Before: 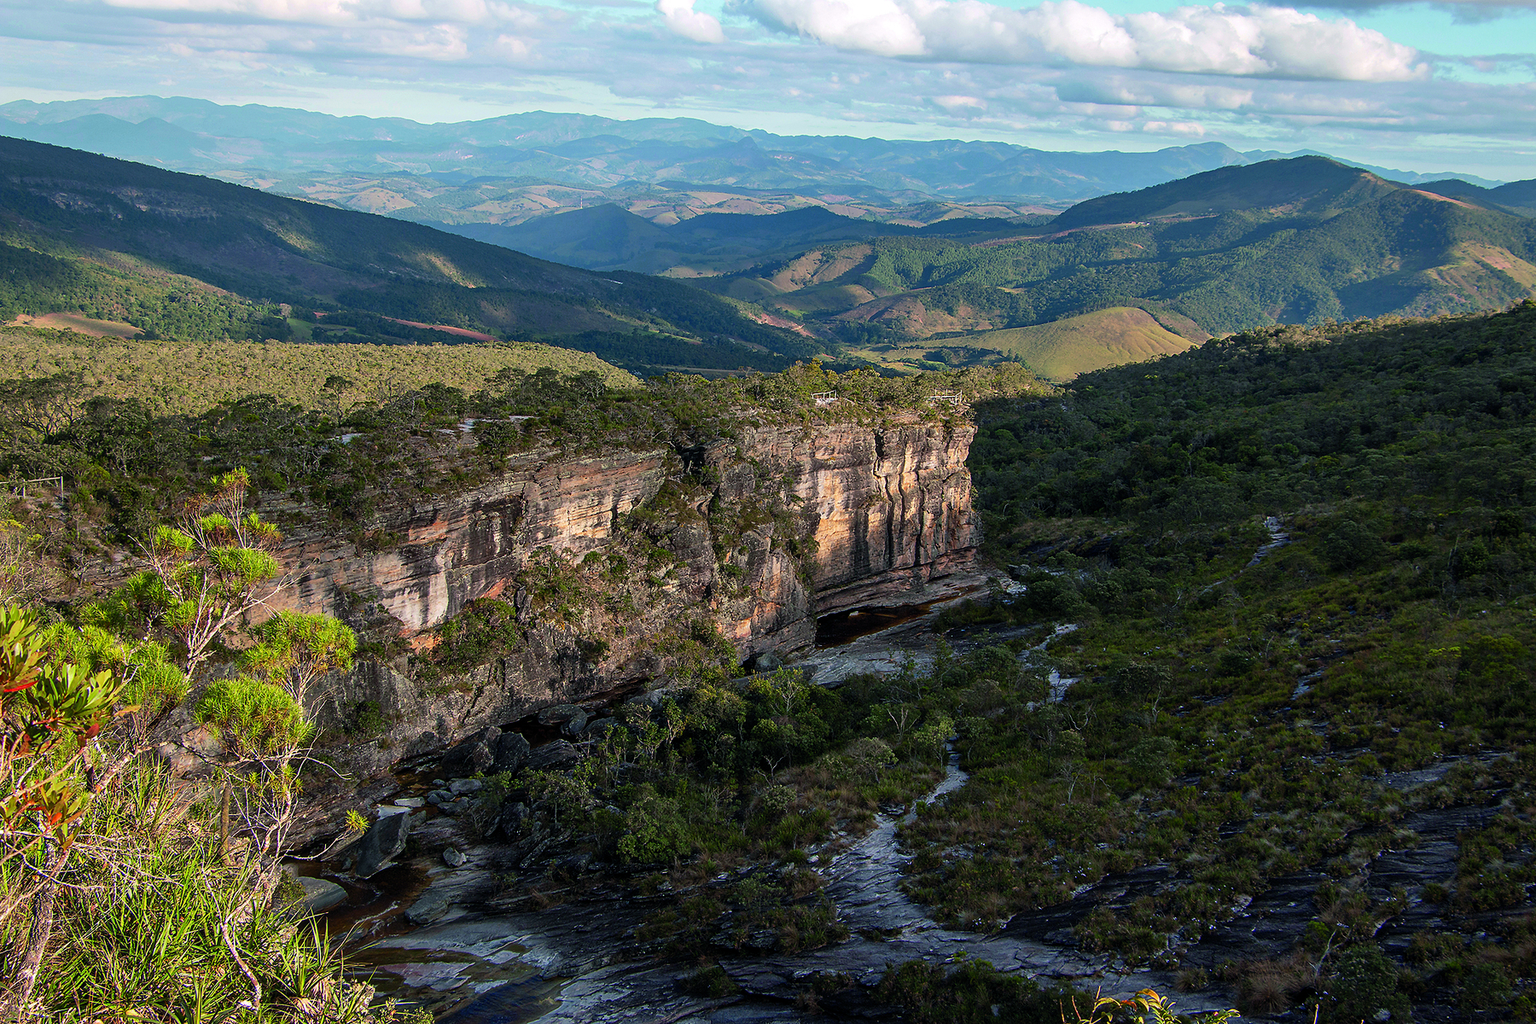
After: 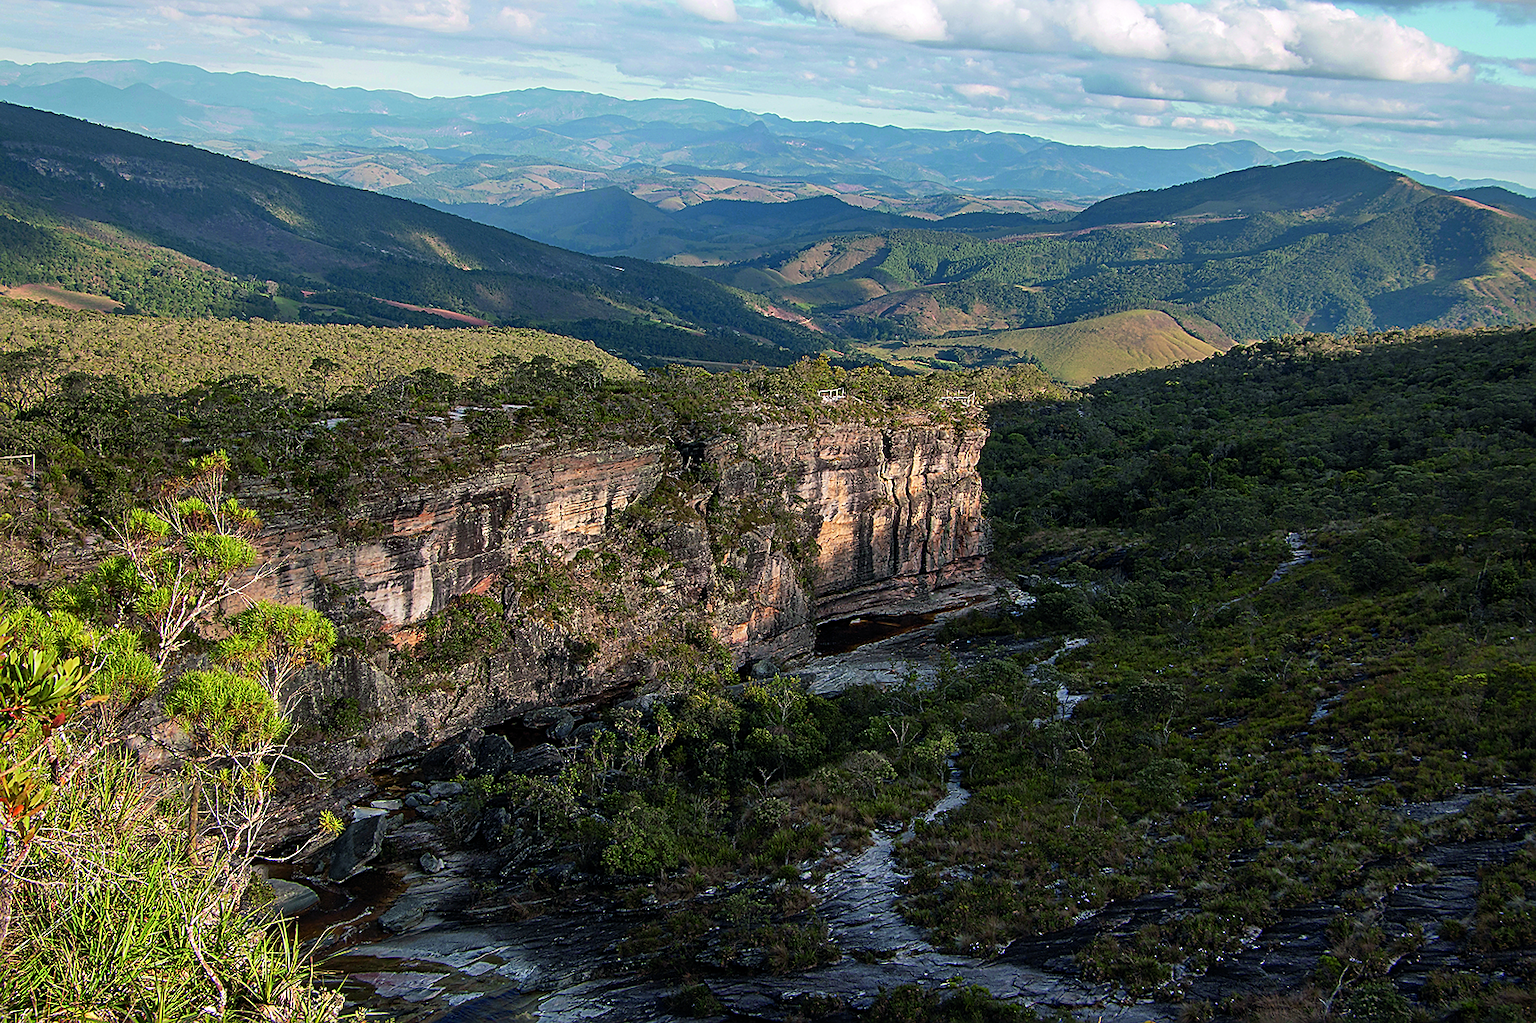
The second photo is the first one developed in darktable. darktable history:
sharpen: on, module defaults
crop and rotate: angle -1.65°
